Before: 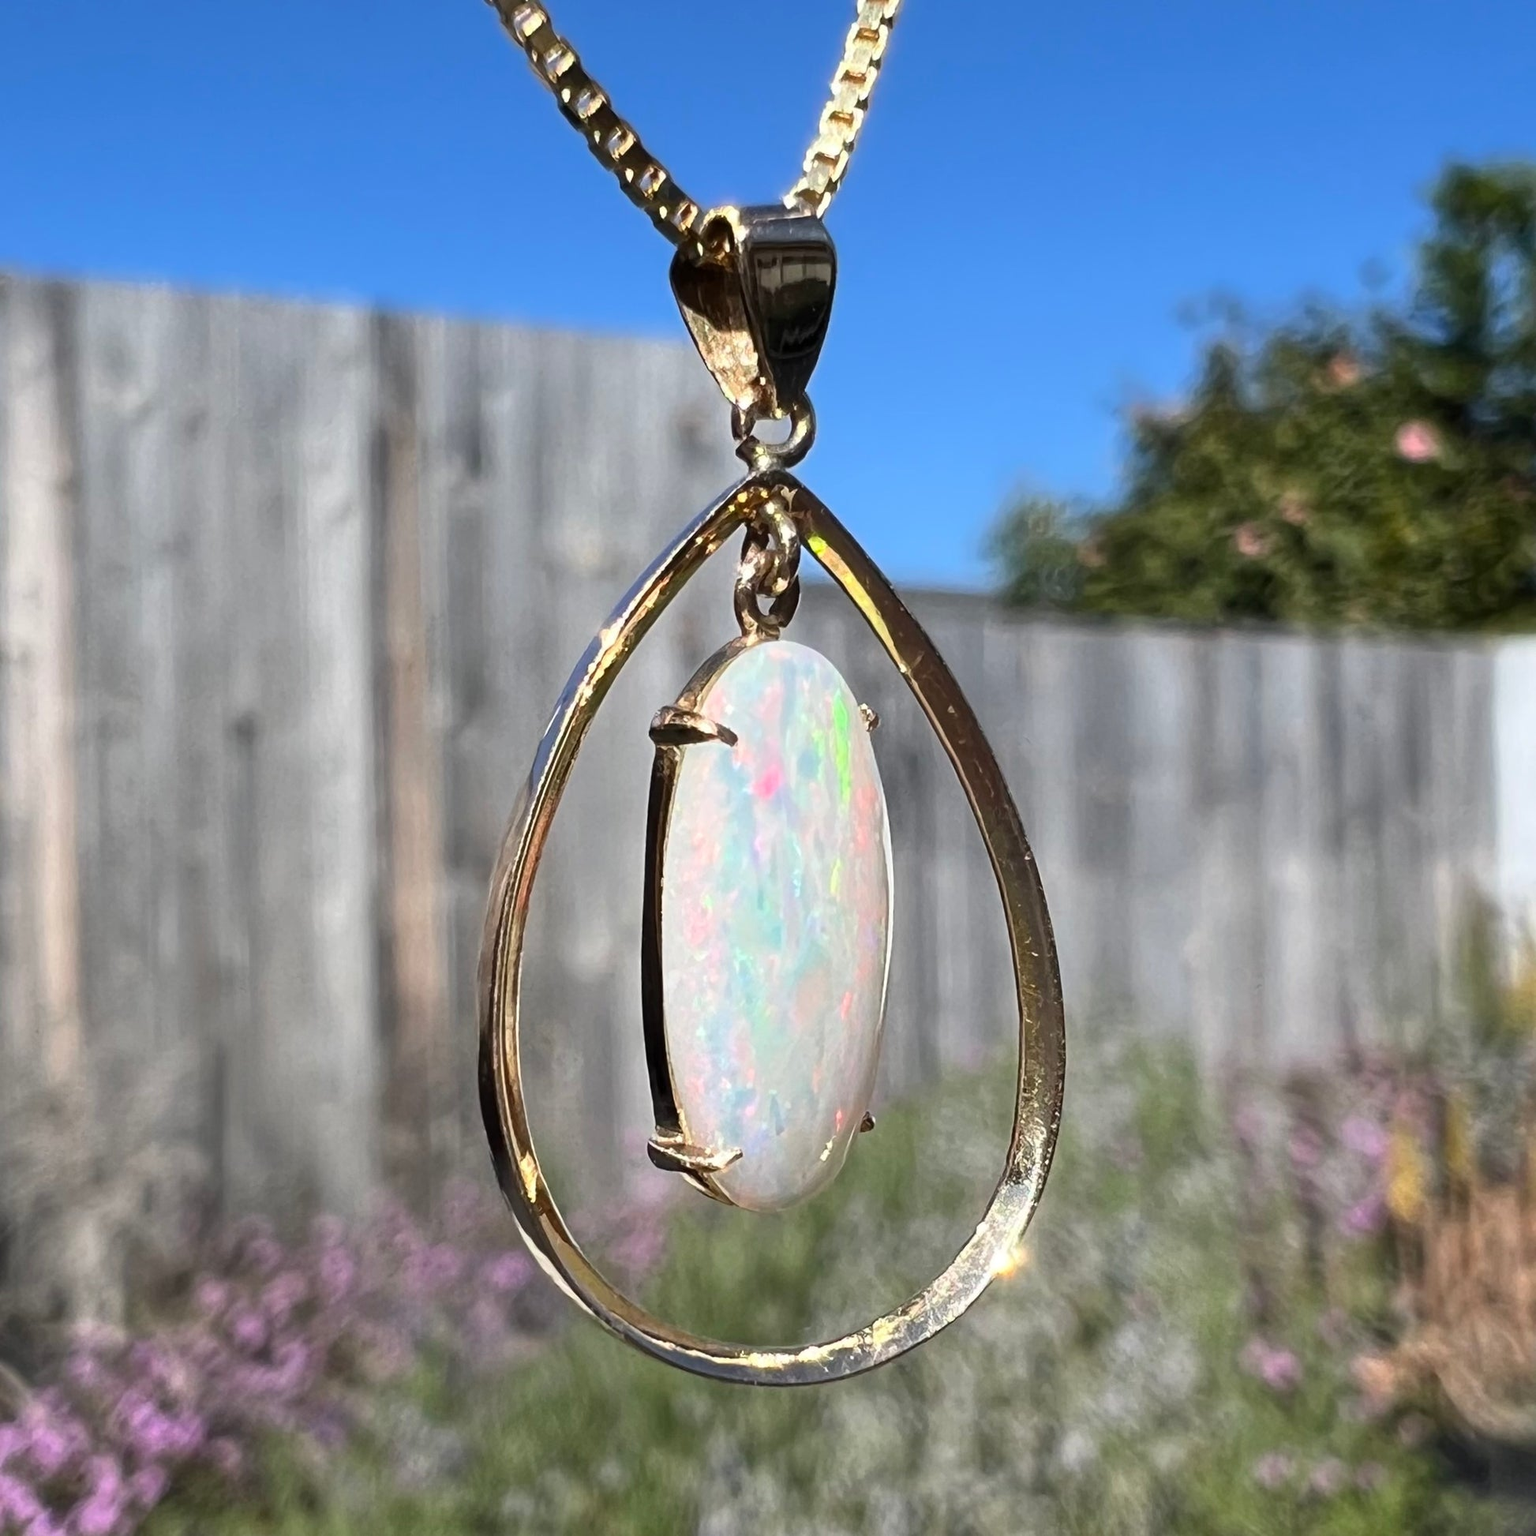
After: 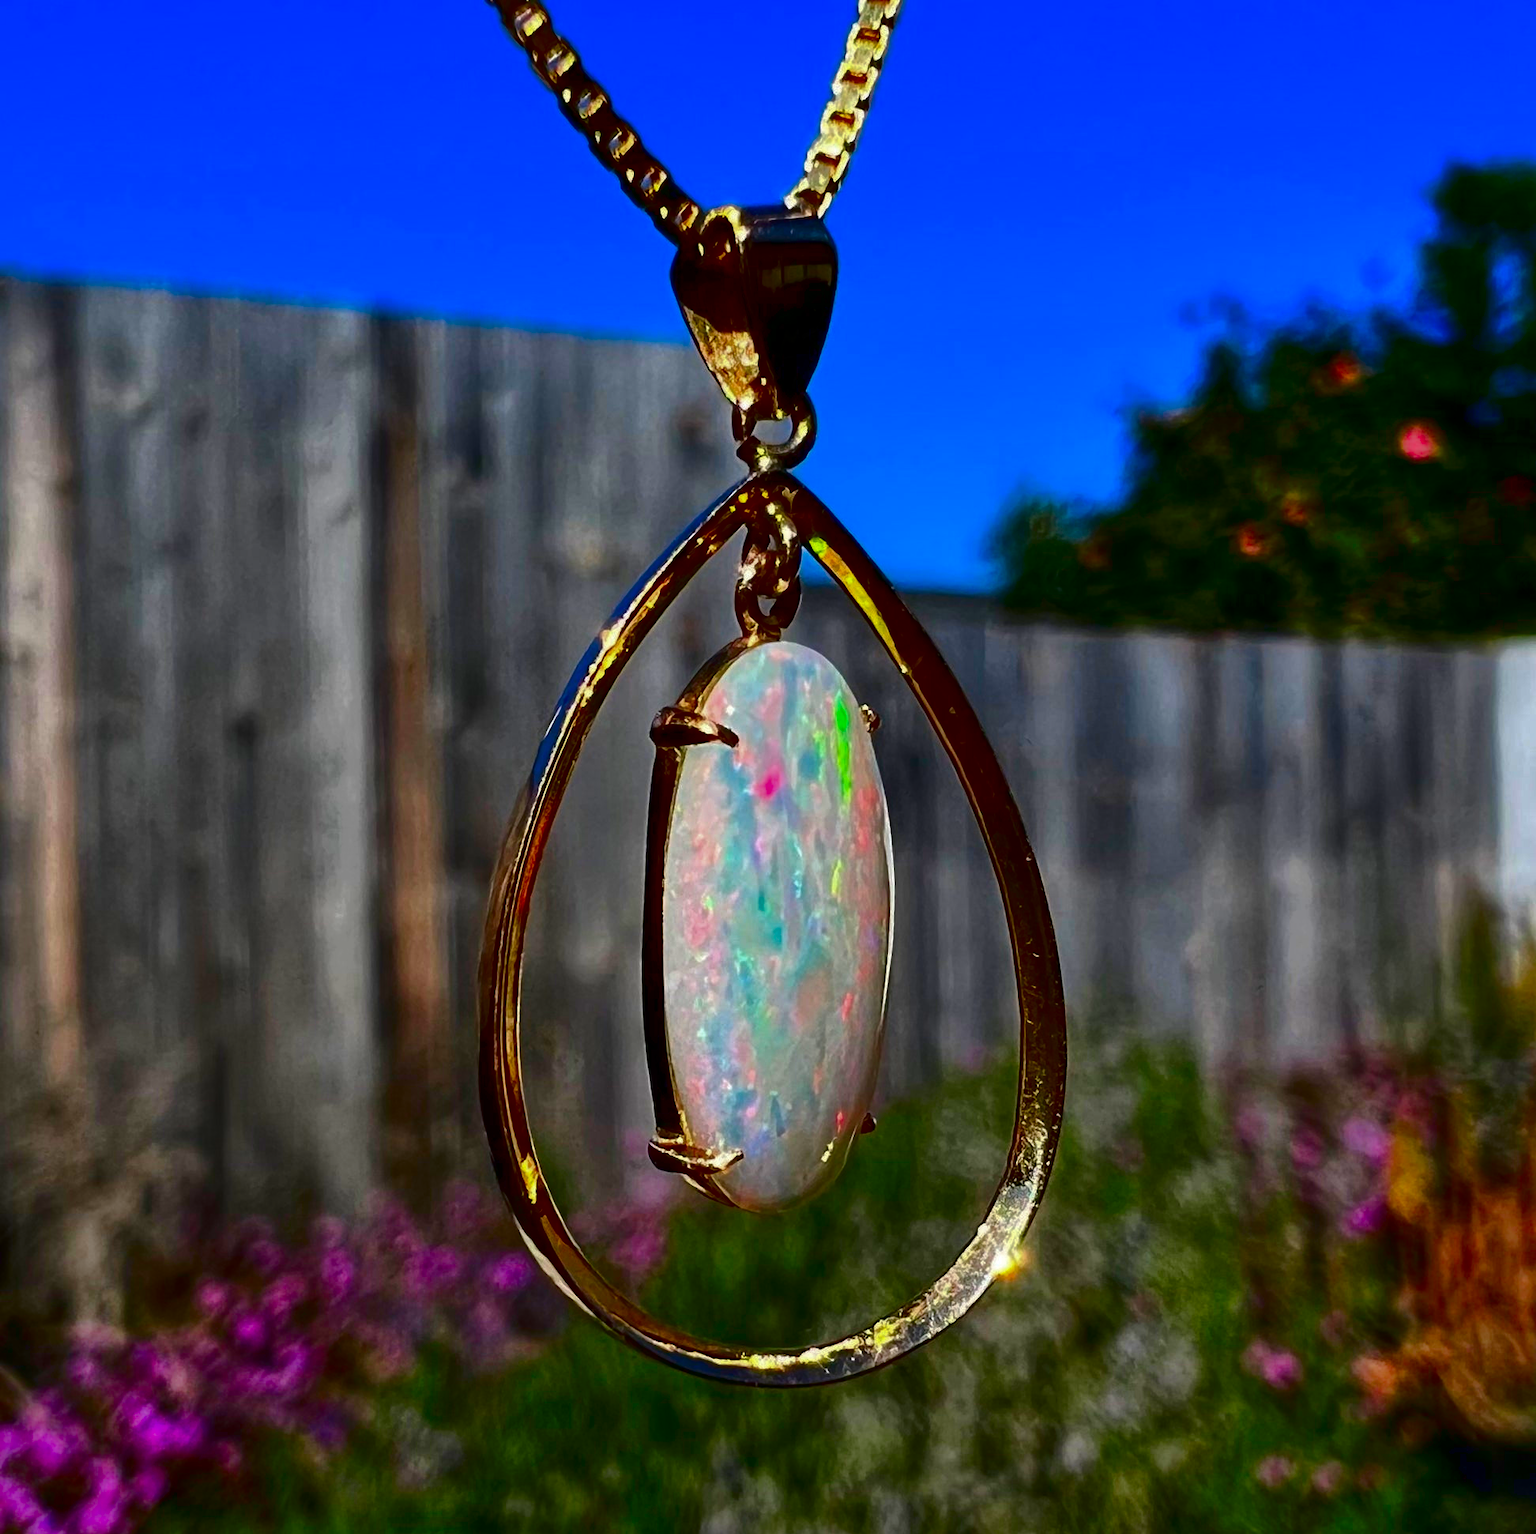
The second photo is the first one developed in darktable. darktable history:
crop: top 0.05%, bottom 0.098%
contrast brightness saturation: brightness -1, saturation 1
shadows and highlights: on, module defaults
